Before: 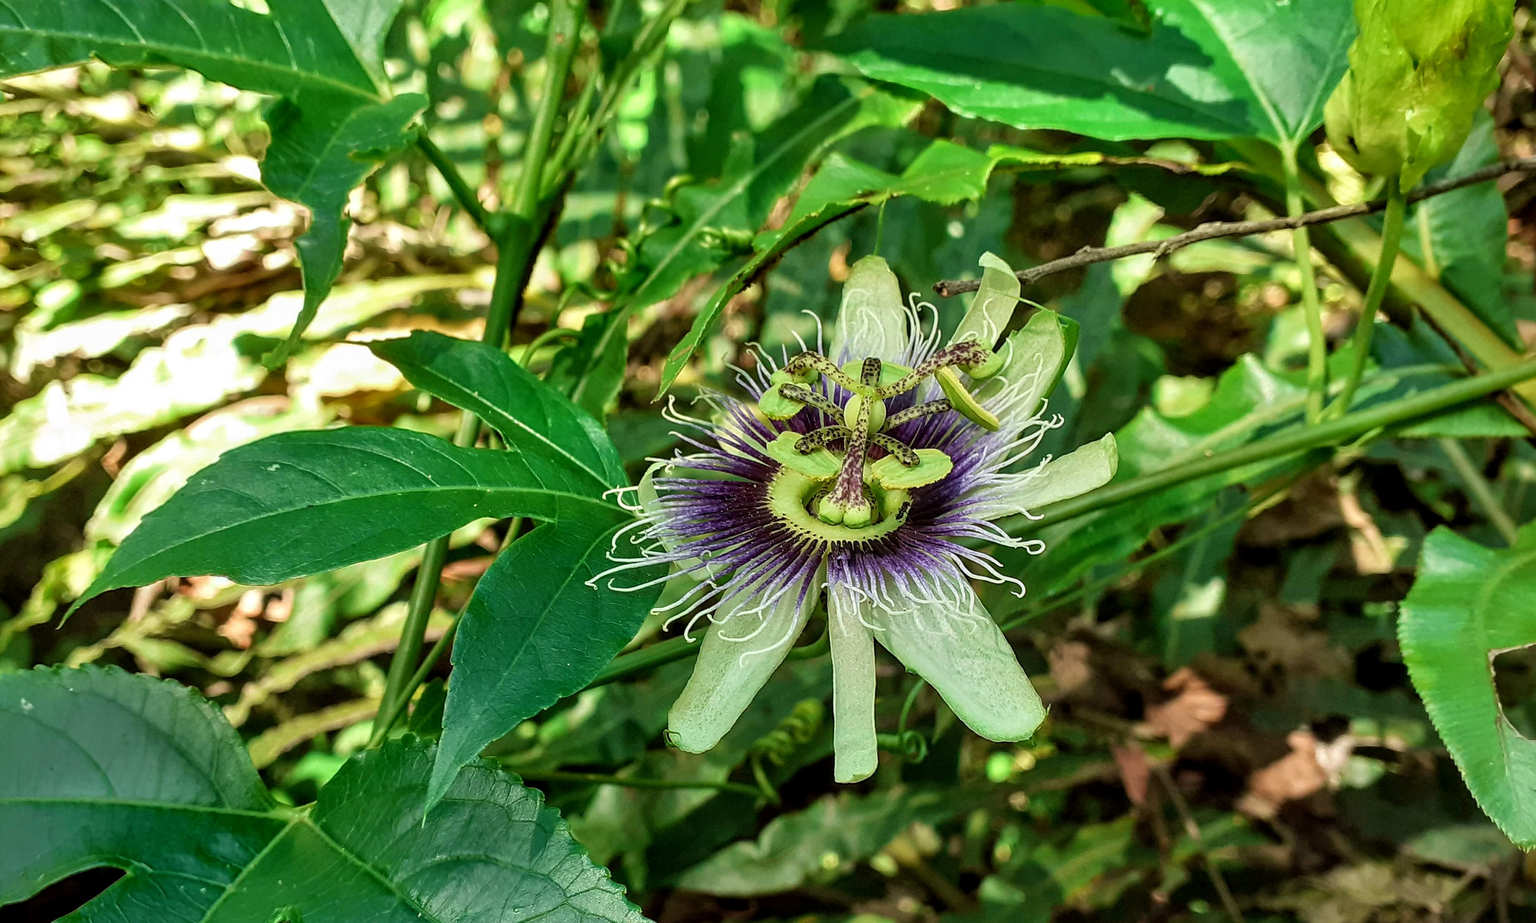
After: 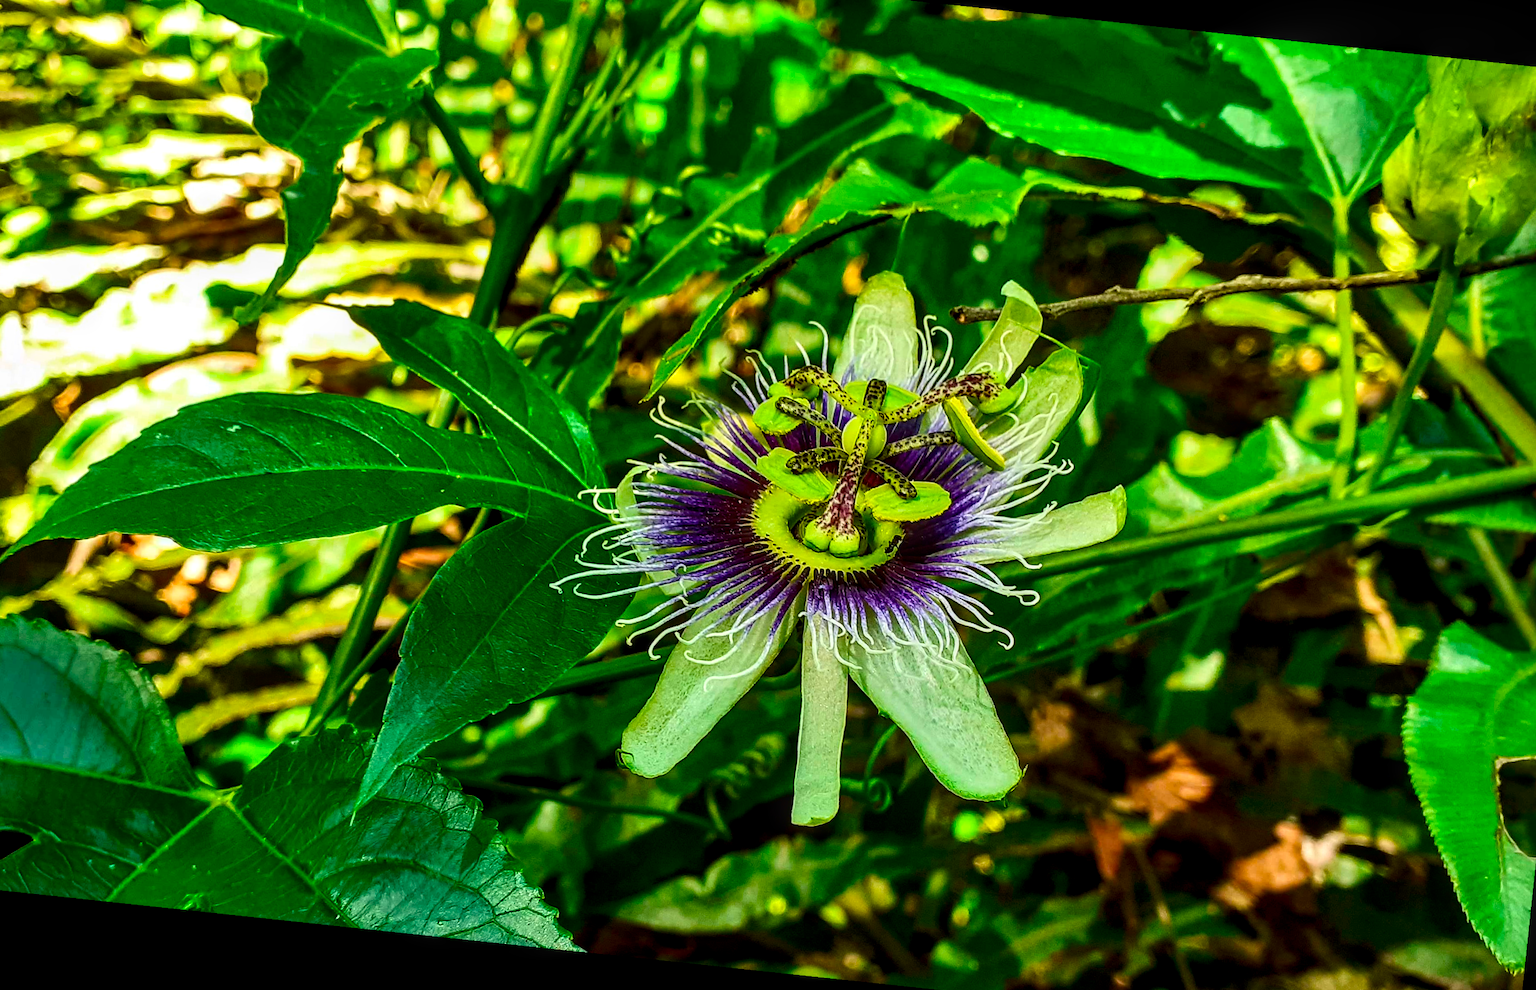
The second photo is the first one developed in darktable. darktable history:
crop and rotate: angle -1.96°, left 3.097%, top 4.154%, right 1.586%, bottom 0.529%
contrast brightness saturation: contrast 0.21, brightness -0.11, saturation 0.21
local contrast: detail 130%
rotate and perspective: rotation 4.1°, automatic cropping off
color balance rgb: linear chroma grading › global chroma 15%, perceptual saturation grading › global saturation 30%
